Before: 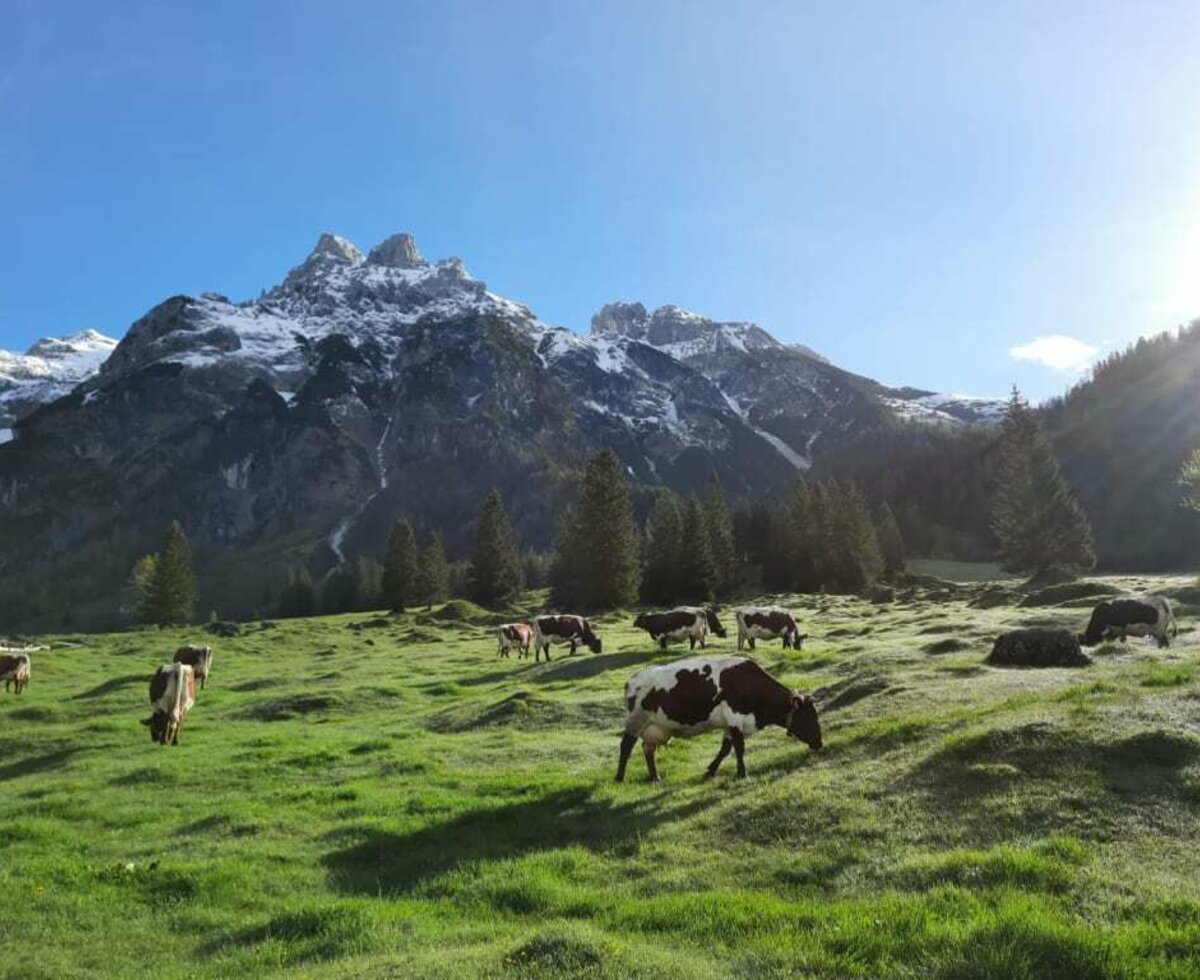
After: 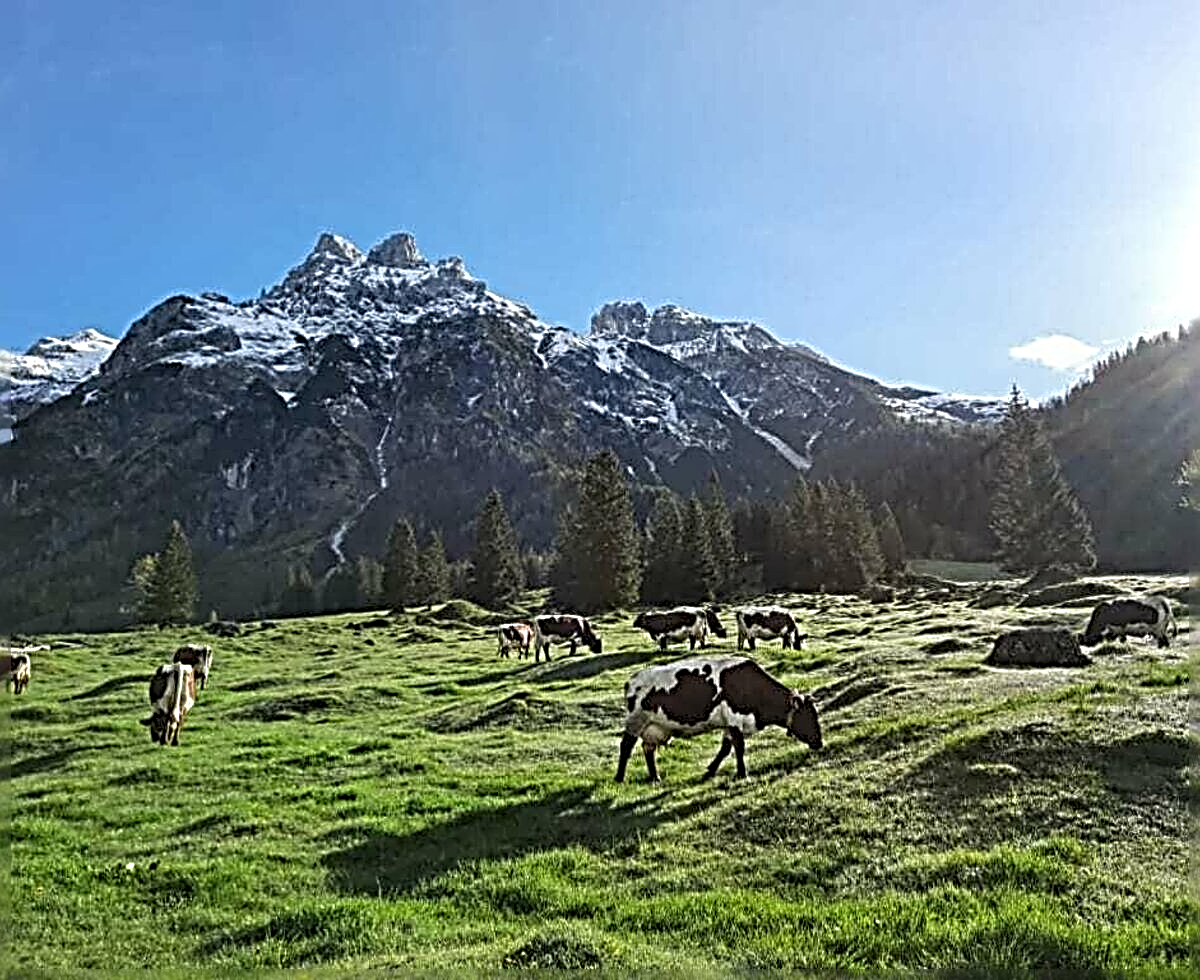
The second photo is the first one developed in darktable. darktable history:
sharpen: radius 4.001, amount 2
local contrast: on, module defaults
